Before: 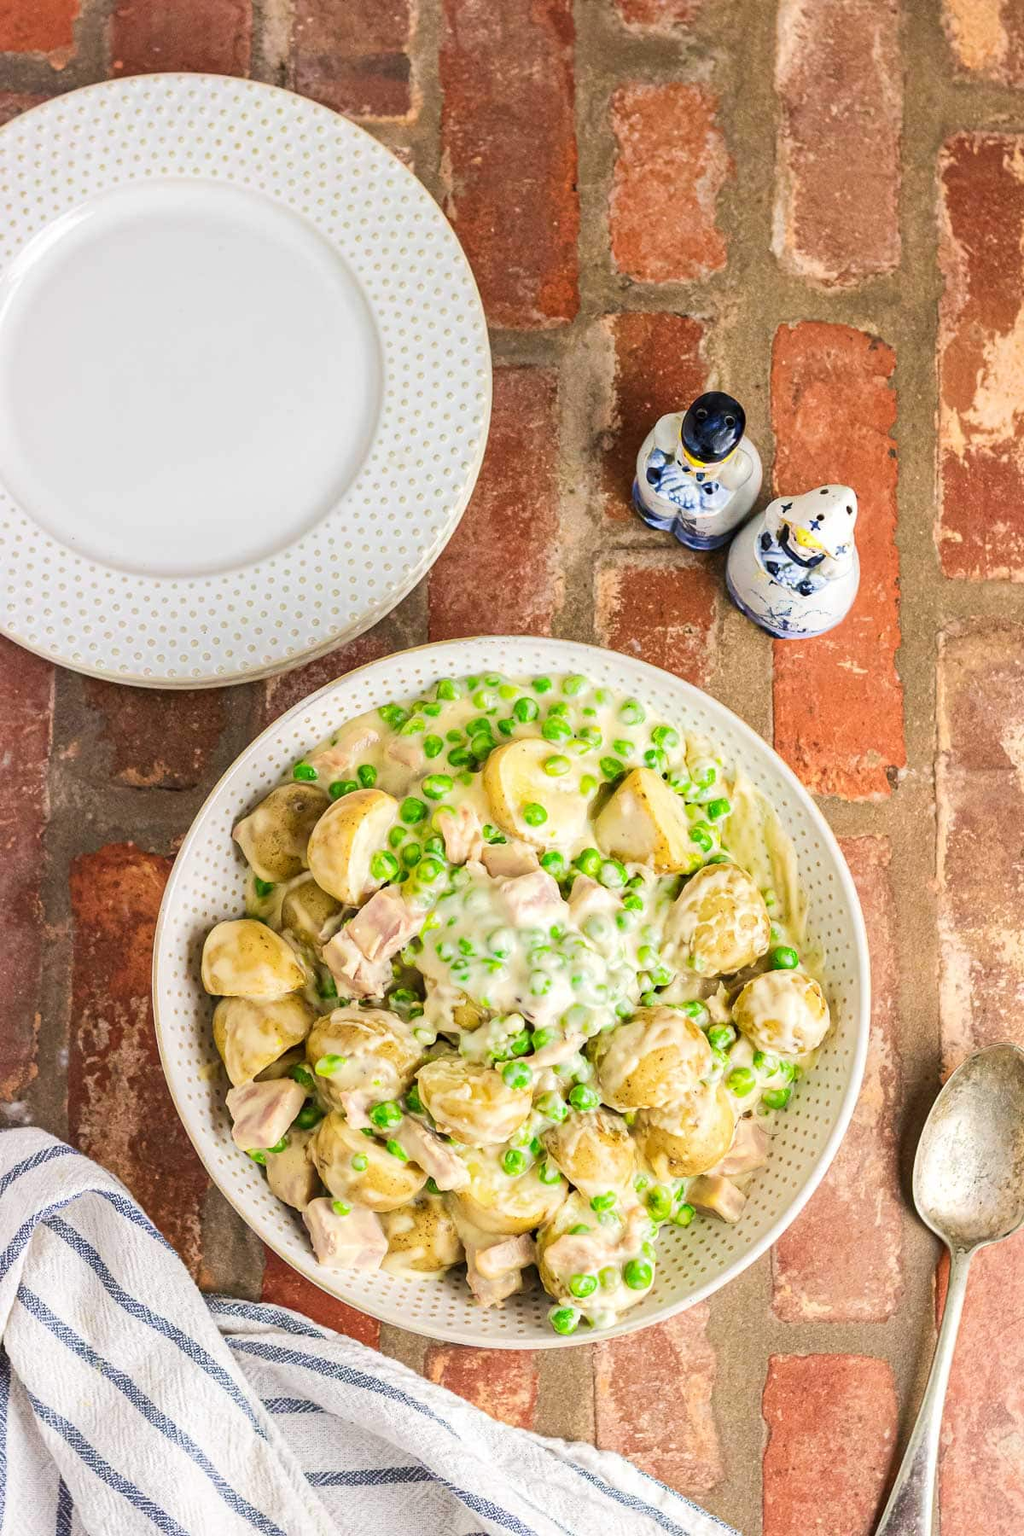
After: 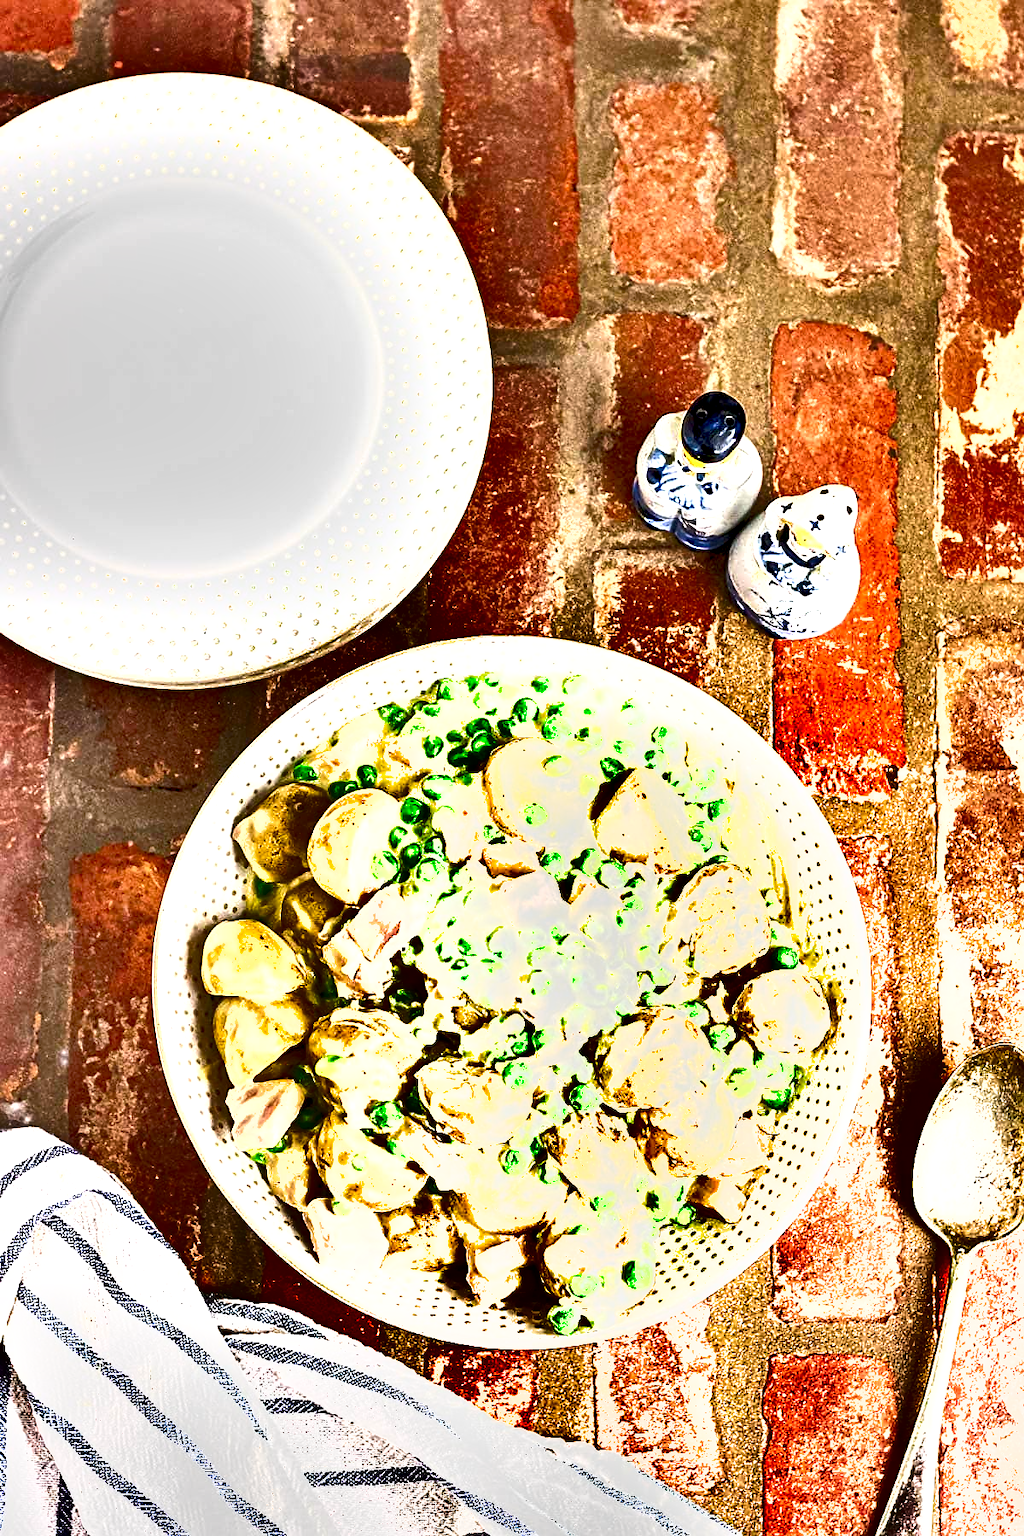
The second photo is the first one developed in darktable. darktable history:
exposure: black level correction 0.011, exposure 1.077 EV, compensate highlight preservation false
sharpen: on, module defaults
shadows and highlights: radius 107.26, shadows 45.68, highlights -67.49, low approximation 0.01, soften with gaussian
